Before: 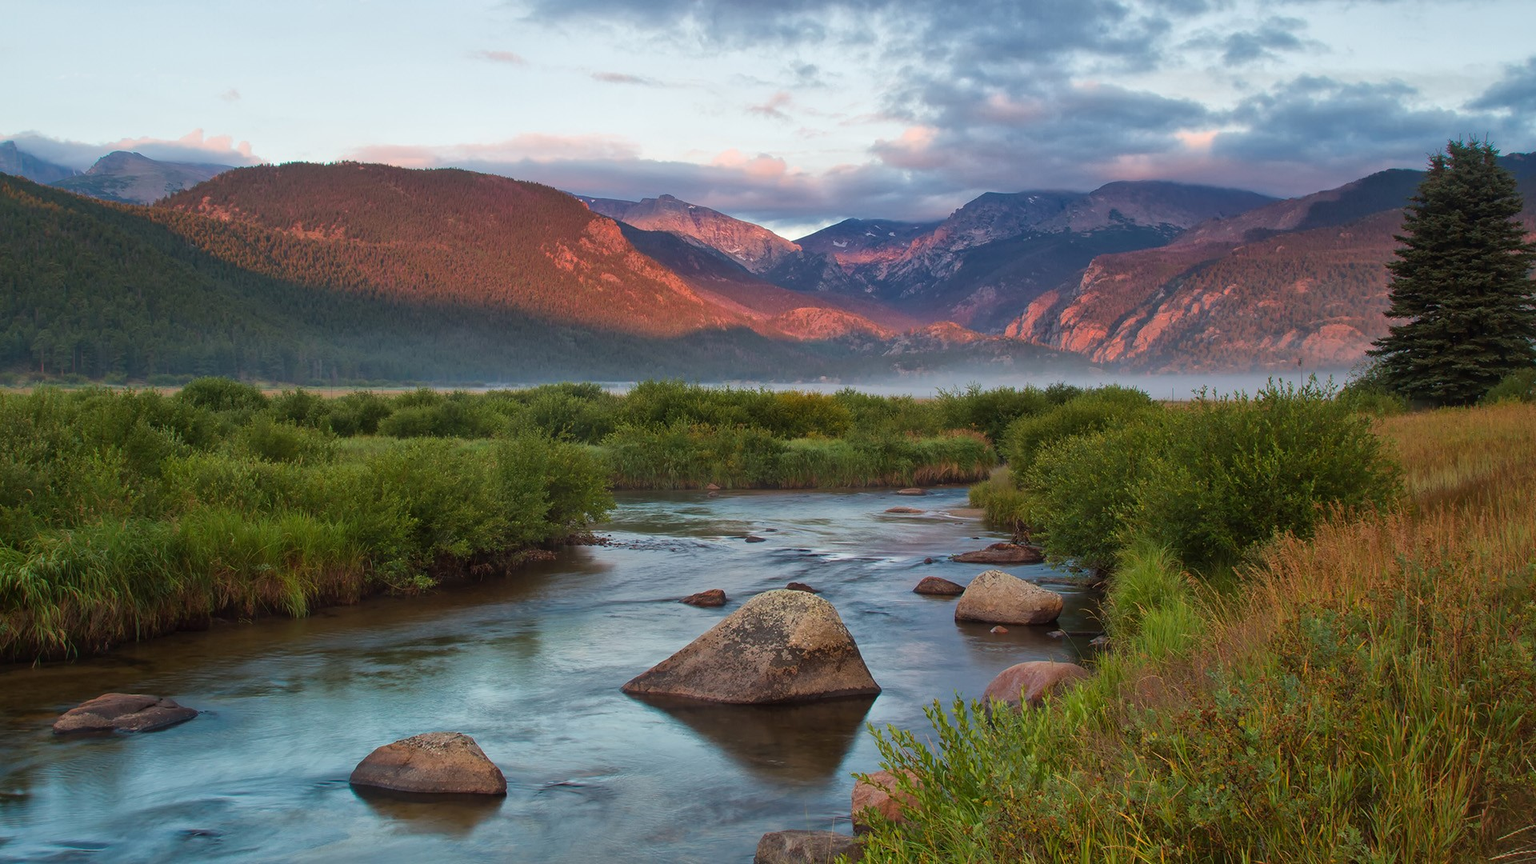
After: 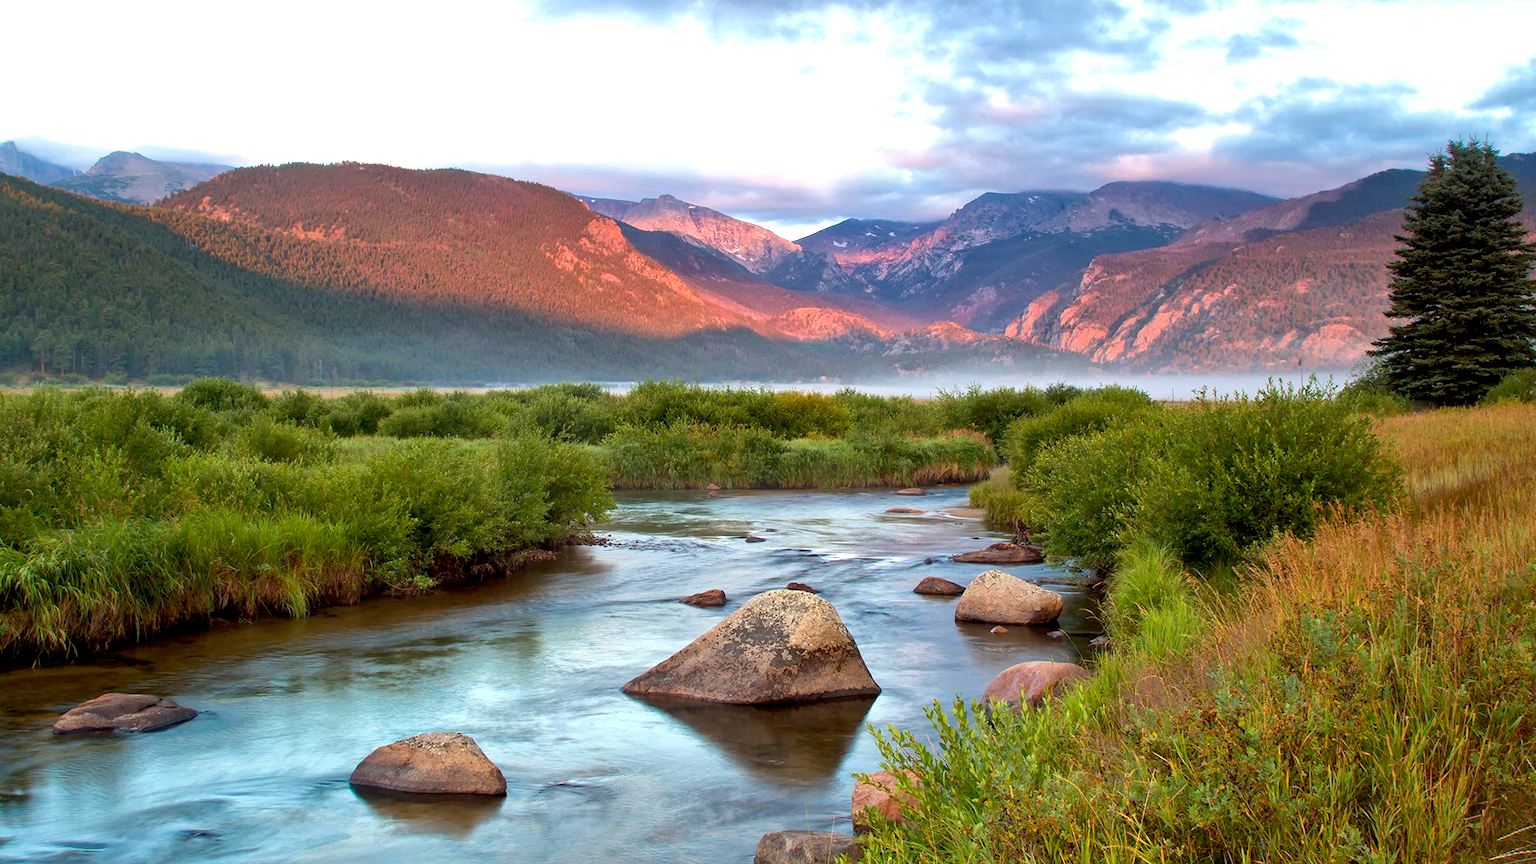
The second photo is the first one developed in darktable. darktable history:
exposure: black level correction 0.008, exposure 0.983 EV, compensate exposure bias true, compensate highlight preservation false
